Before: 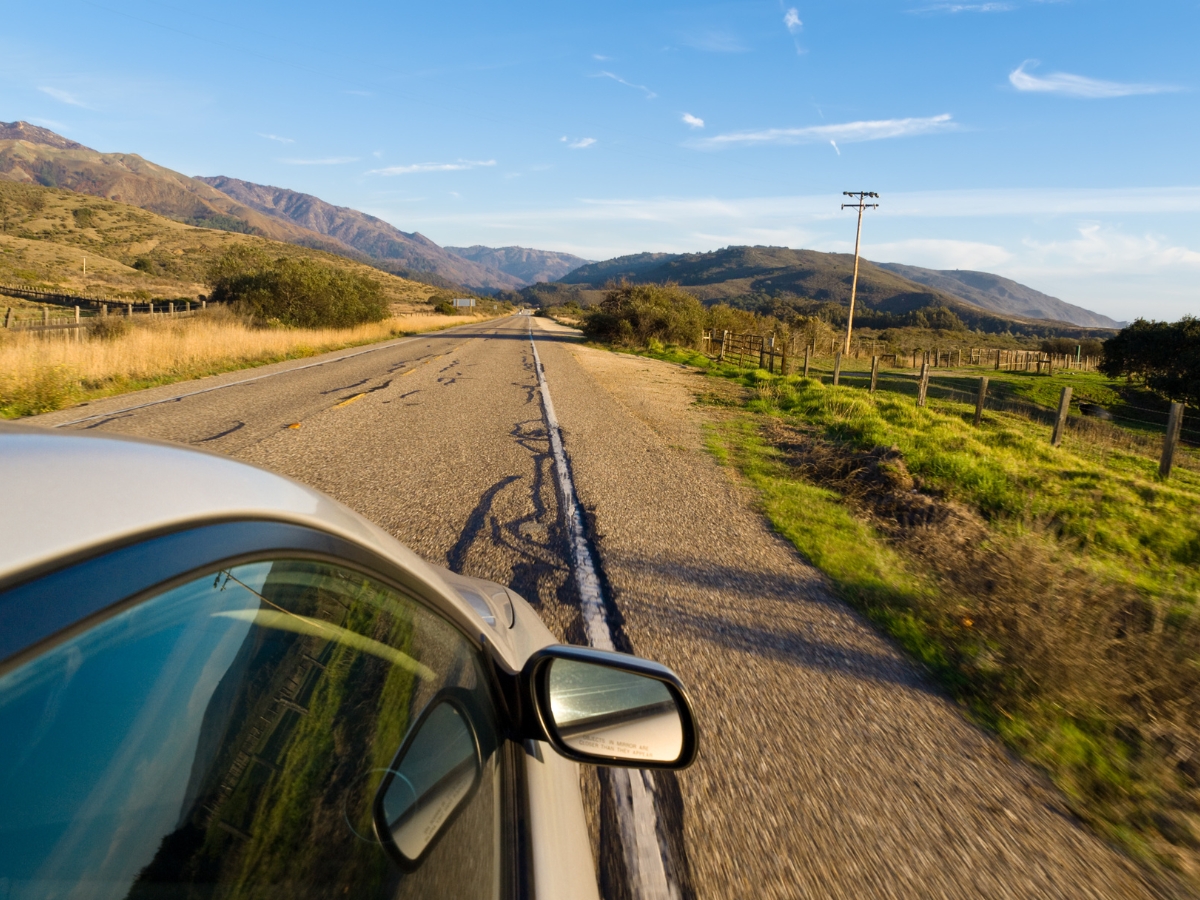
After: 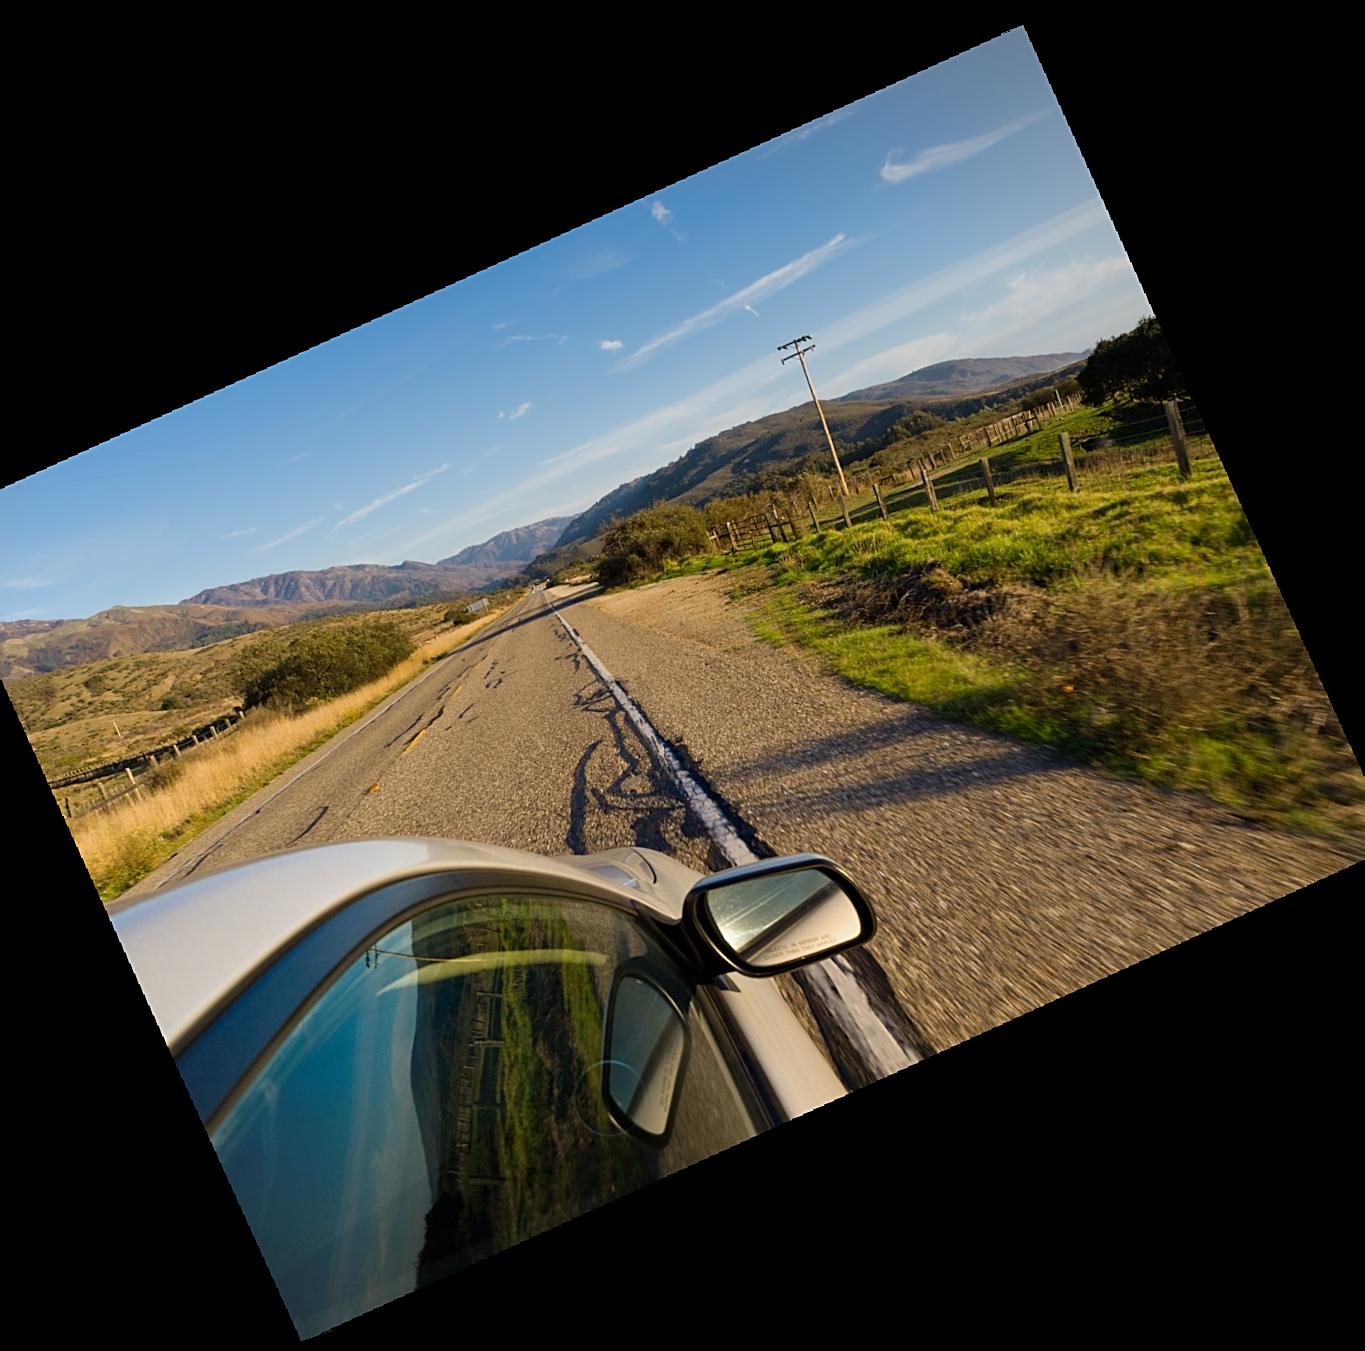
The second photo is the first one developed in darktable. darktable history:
crop and rotate: angle 19.43°, left 6.812%, right 4.125%, bottom 1.087%
graduated density: on, module defaults
sharpen: on, module defaults
vignetting: fall-off start 100%, brightness -0.282, width/height ratio 1.31
rotate and perspective: rotation -4.98°, automatic cropping off
